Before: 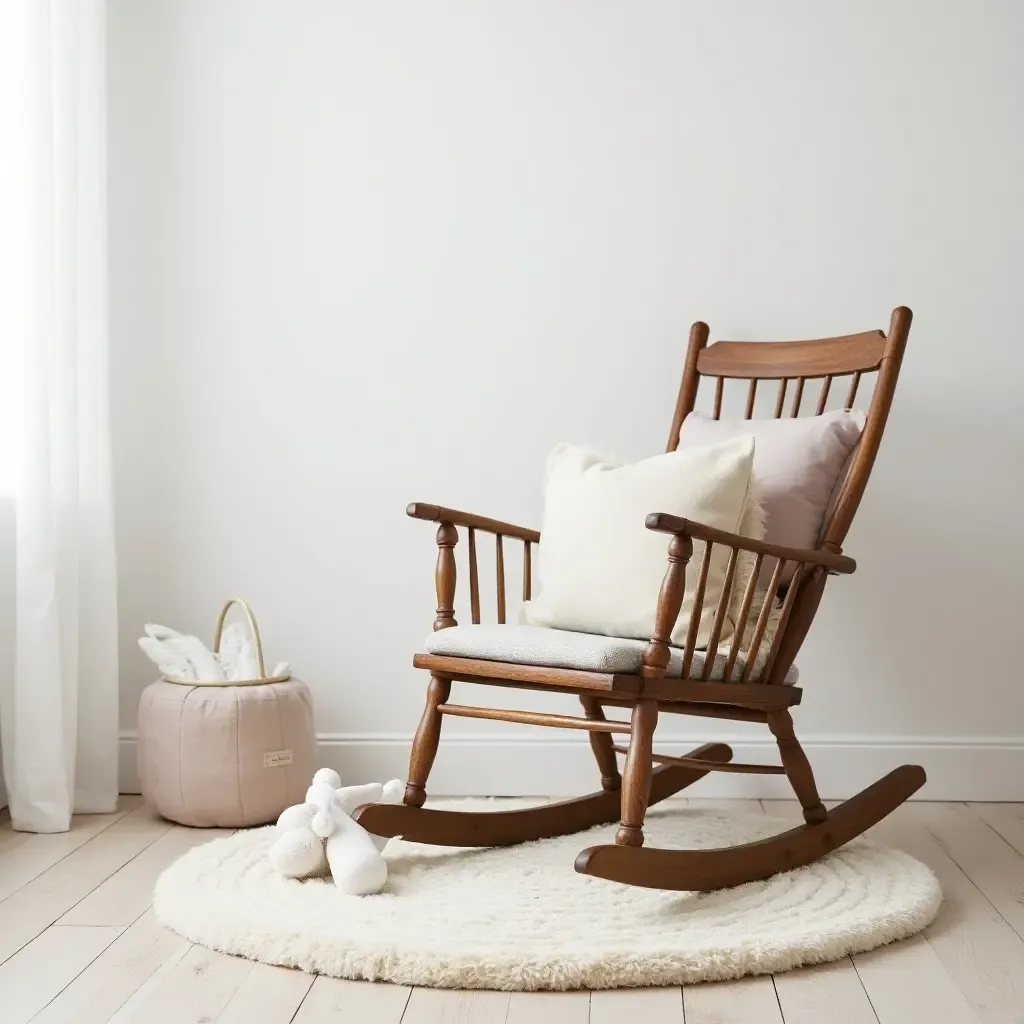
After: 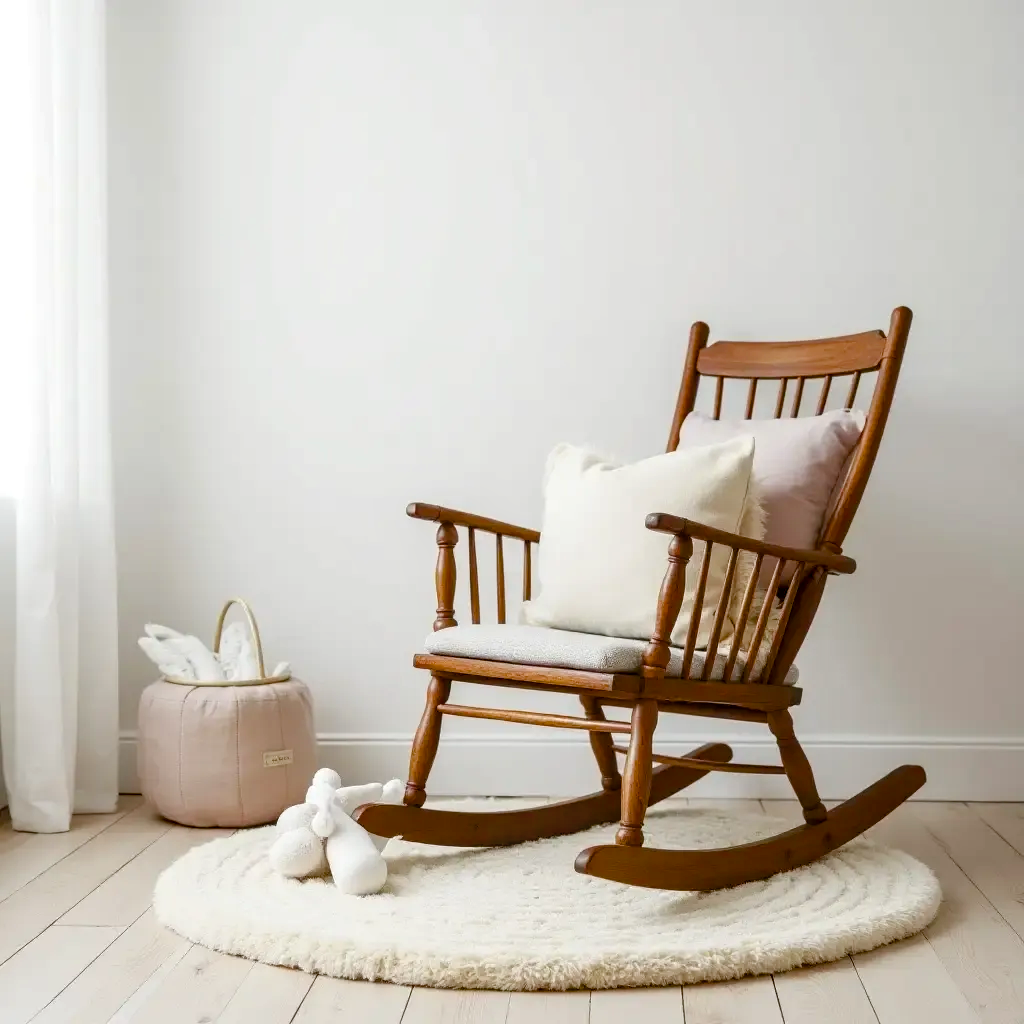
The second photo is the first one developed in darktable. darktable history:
local contrast: on, module defaults
color balance rgb: perceptual saturation grading › global saturation 35%, perceptual saturation grading › highlights -25%, perceptual saturation grading › shadows 50%
